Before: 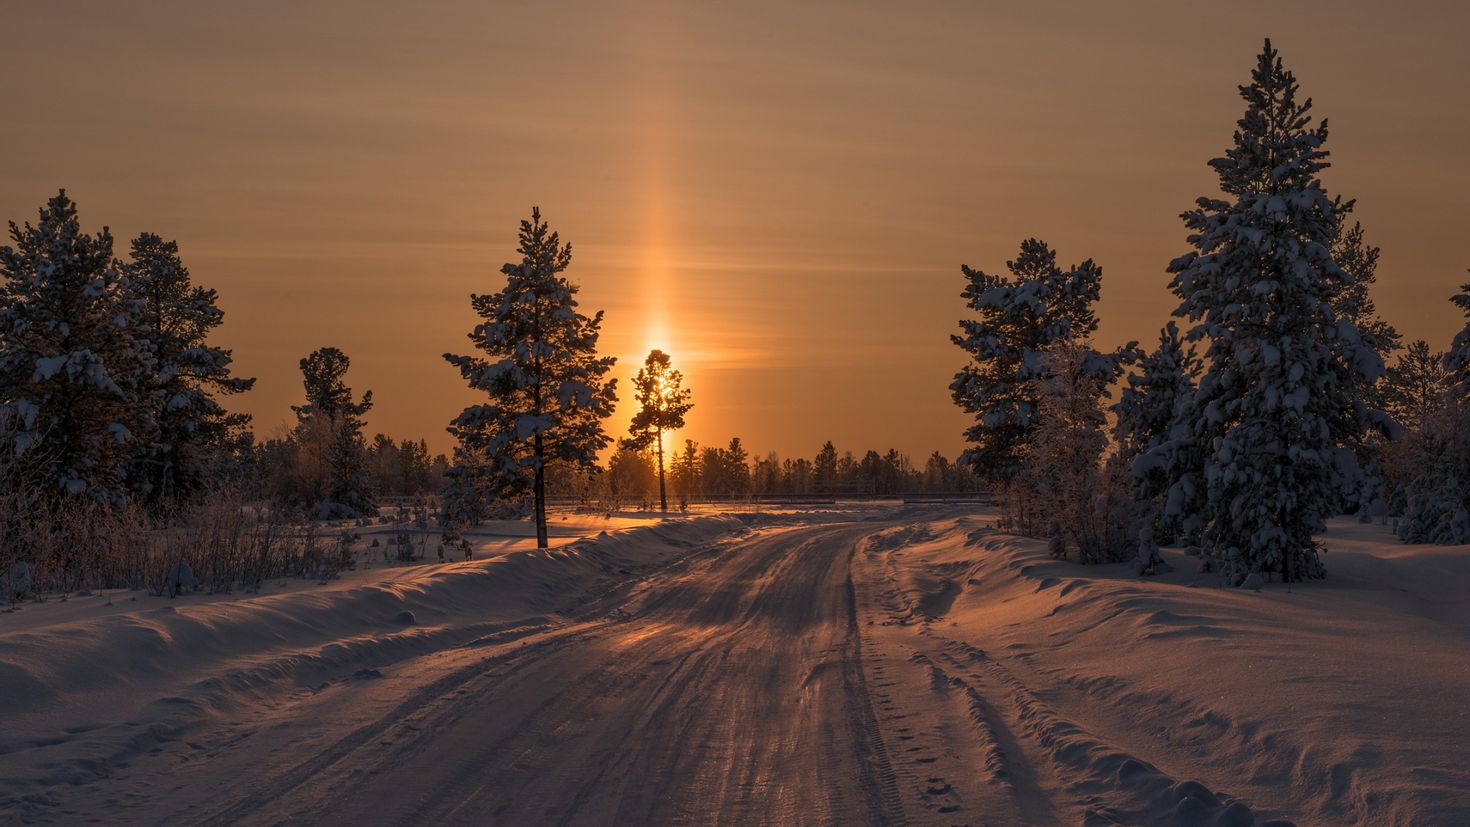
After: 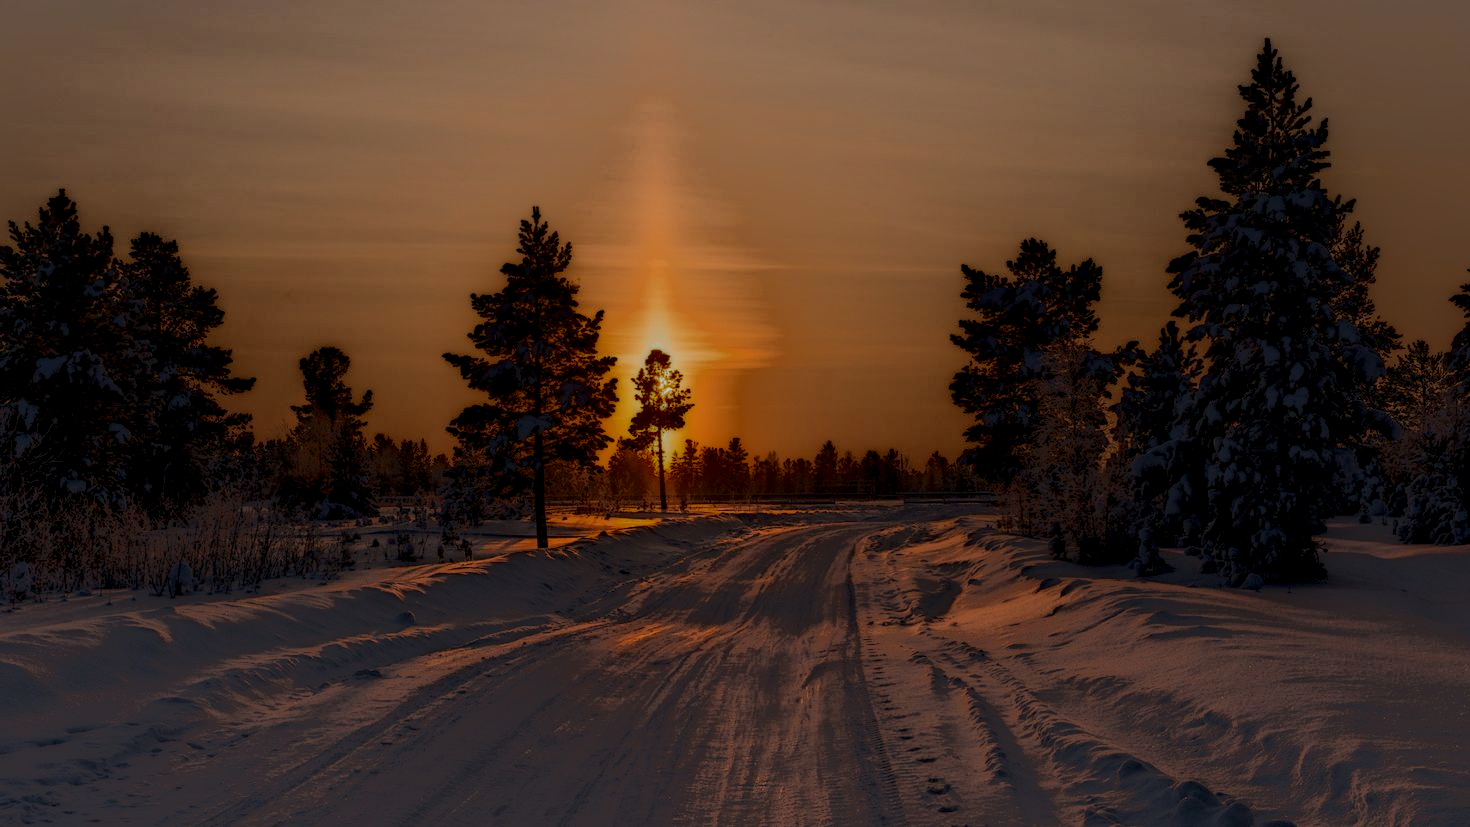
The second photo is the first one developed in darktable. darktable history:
local contrast: highlights 0%, shadows 198%, detail 164%, midtone range 0.001
color balance rgb: perceptual saturation grading › global saturation -1%
